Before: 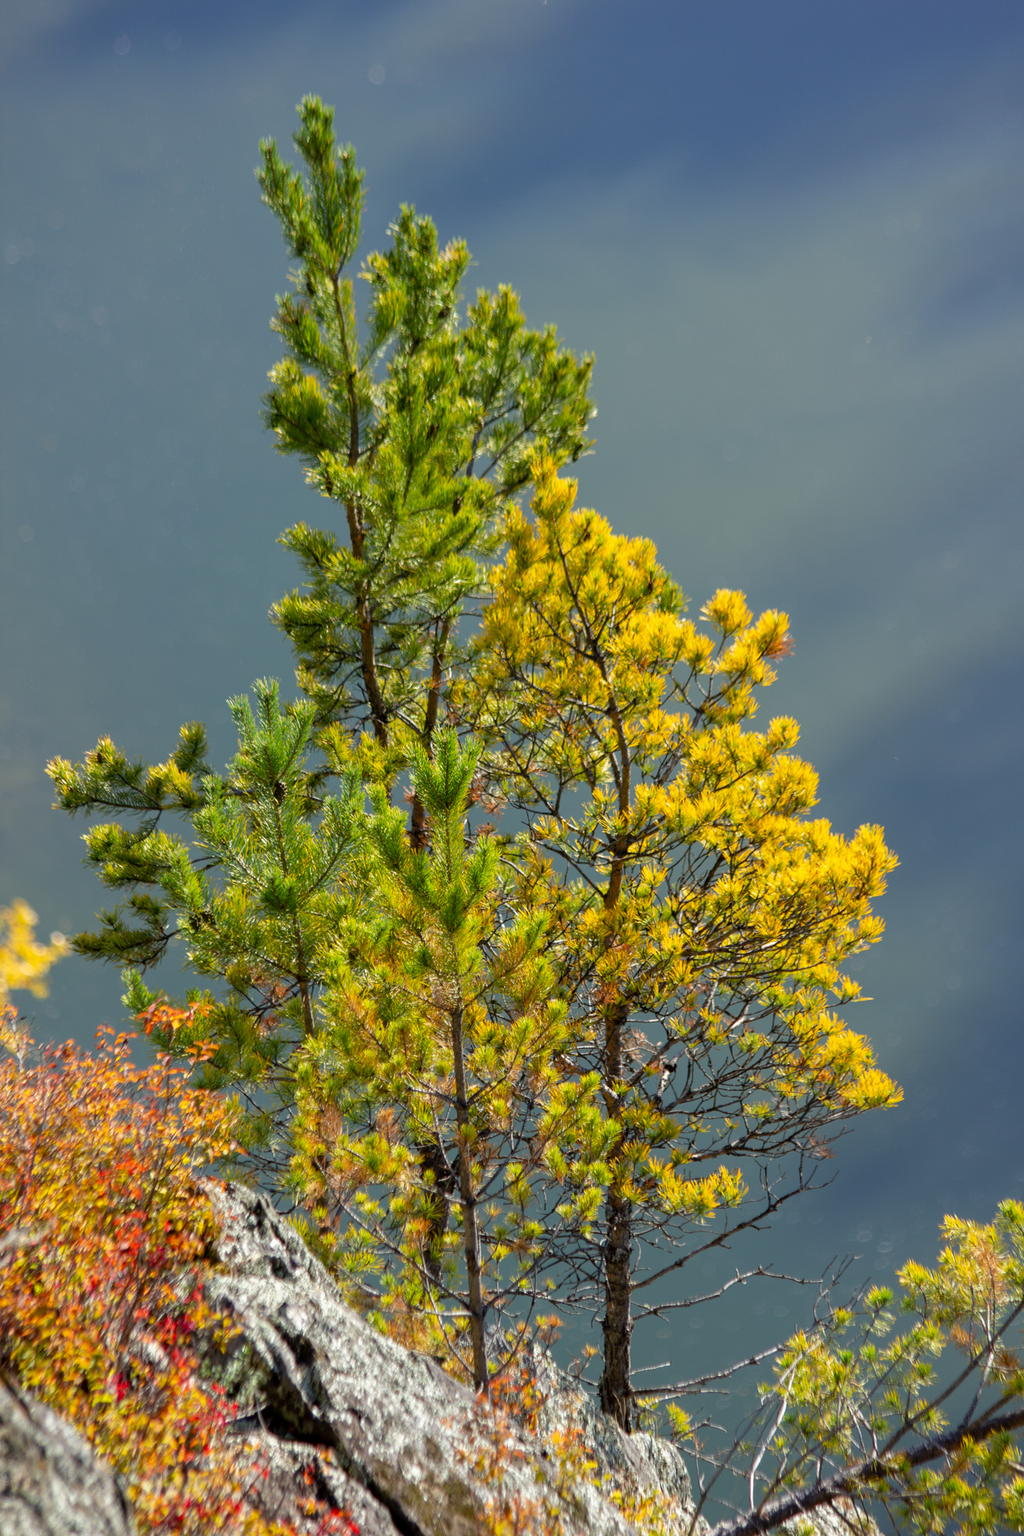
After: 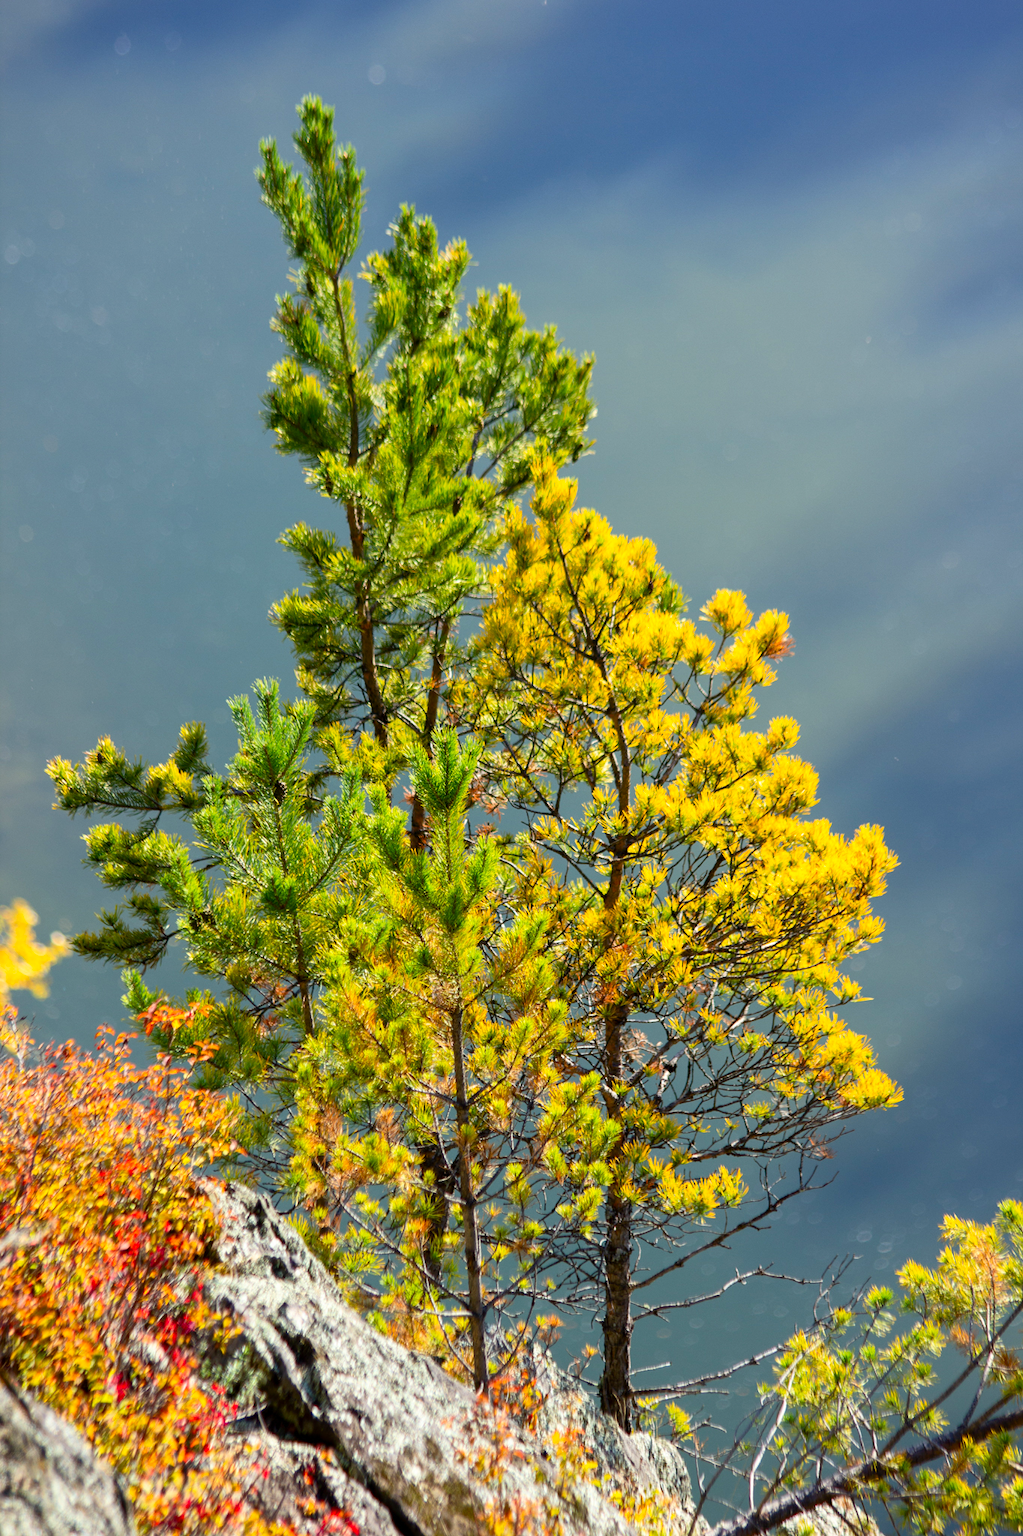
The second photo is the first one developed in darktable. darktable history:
tone equalizer: edges refinement/feathering 500, mask exposure compensation -1.57 EV, preserve details no
contrast brightness saturation: contrast 0.232, brightness 0.103, saturation 0.286
